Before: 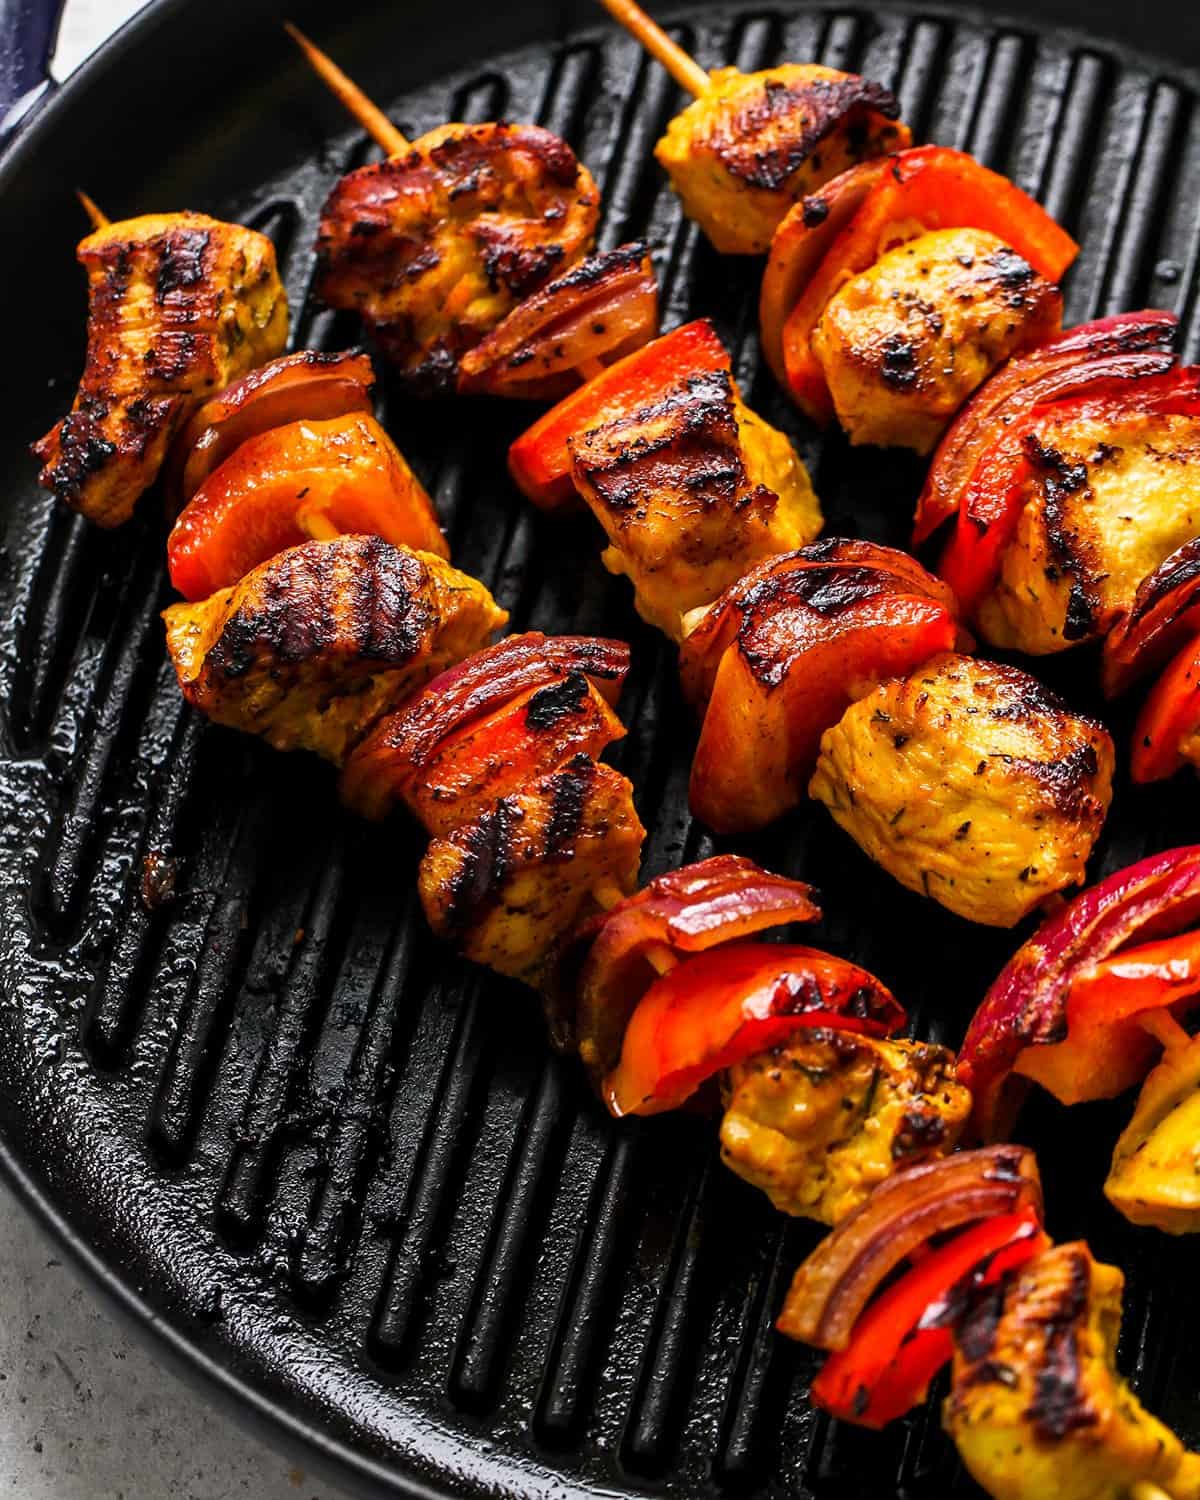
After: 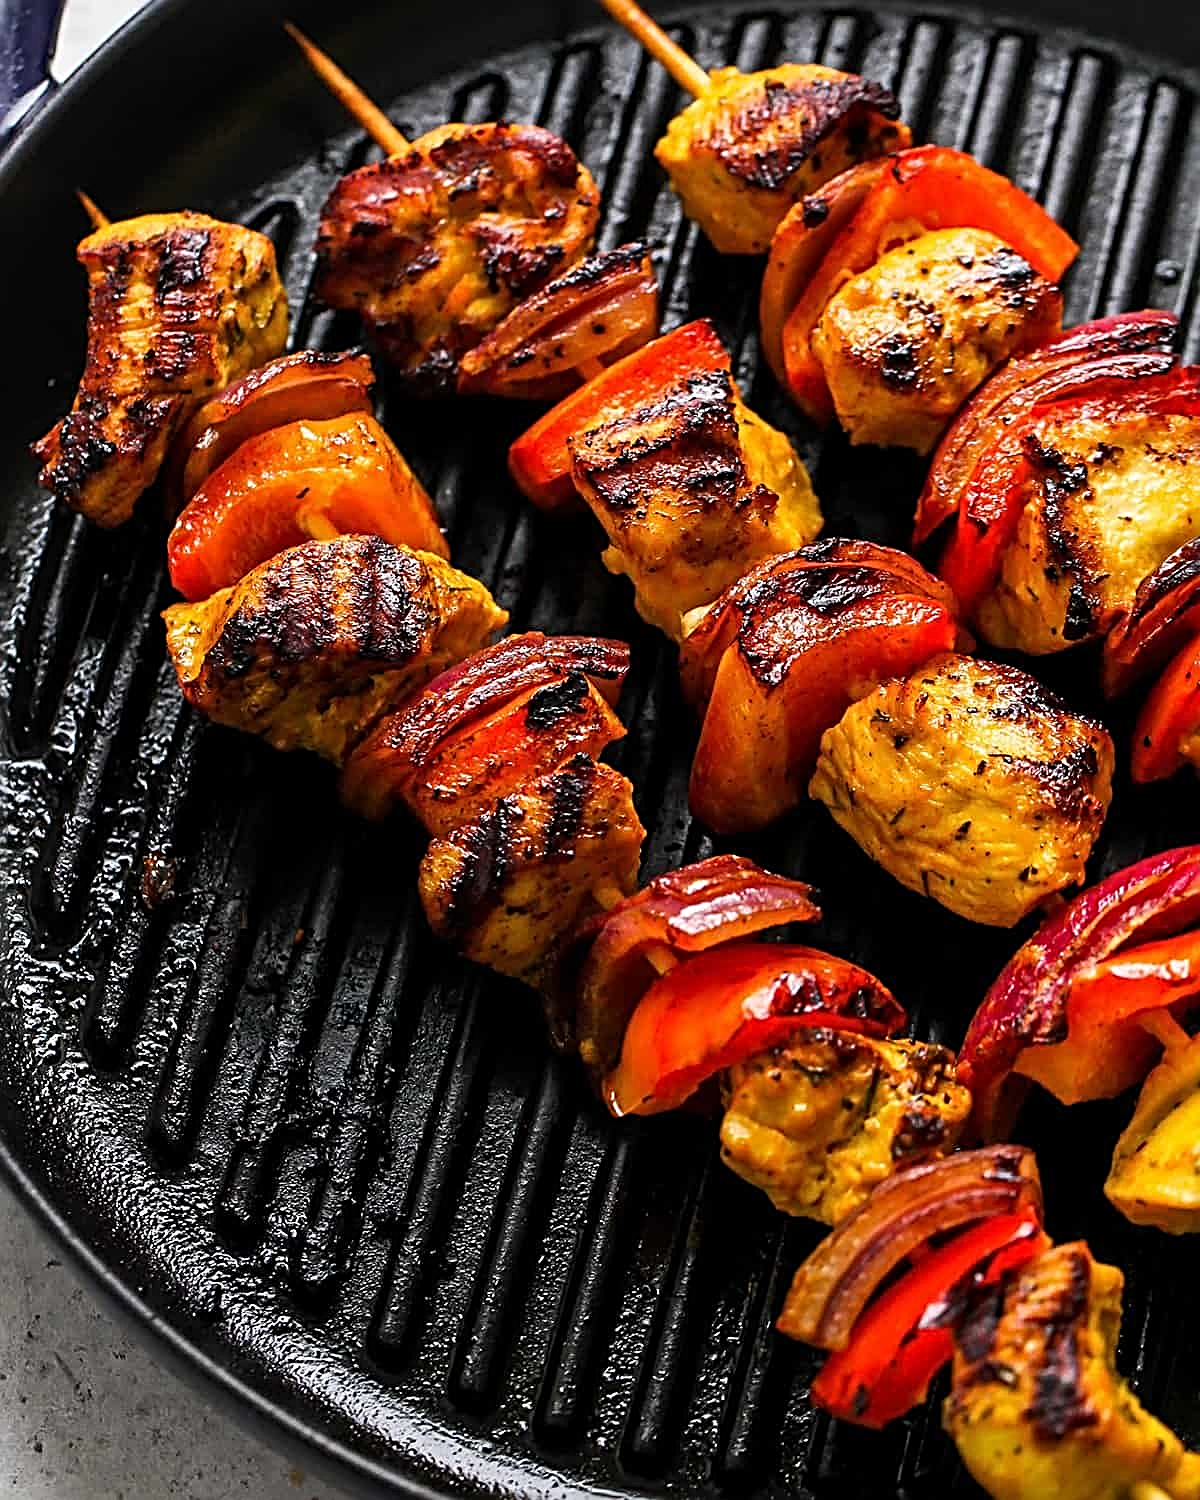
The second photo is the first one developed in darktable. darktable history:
sharpen: radius 2.849, amount 0.728
